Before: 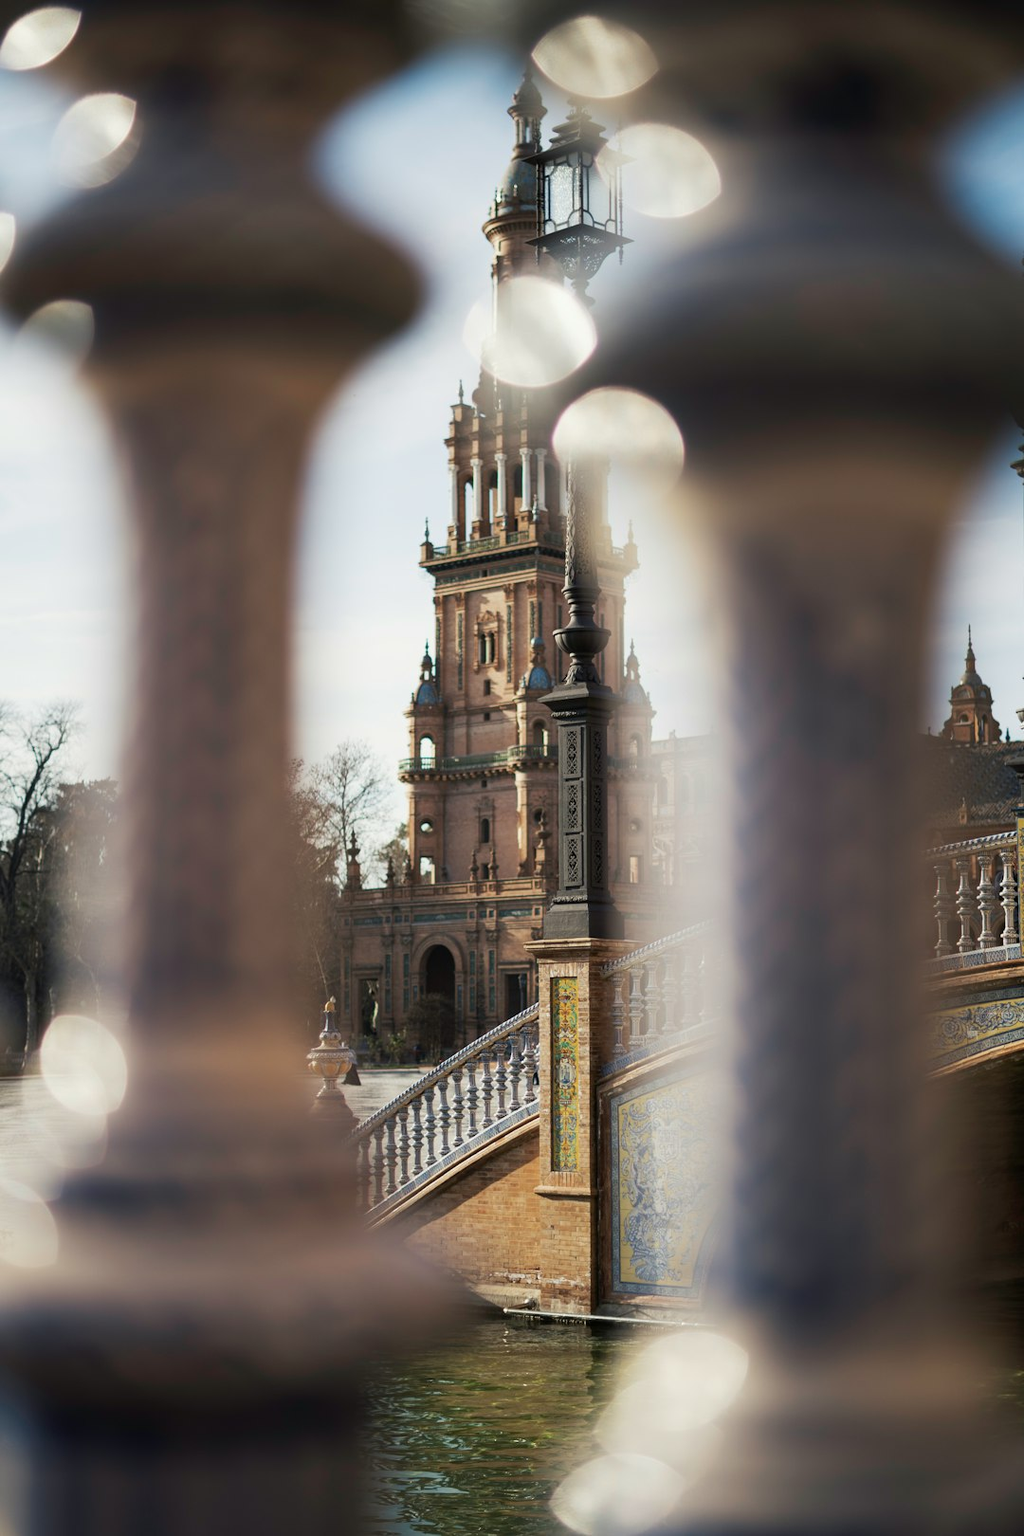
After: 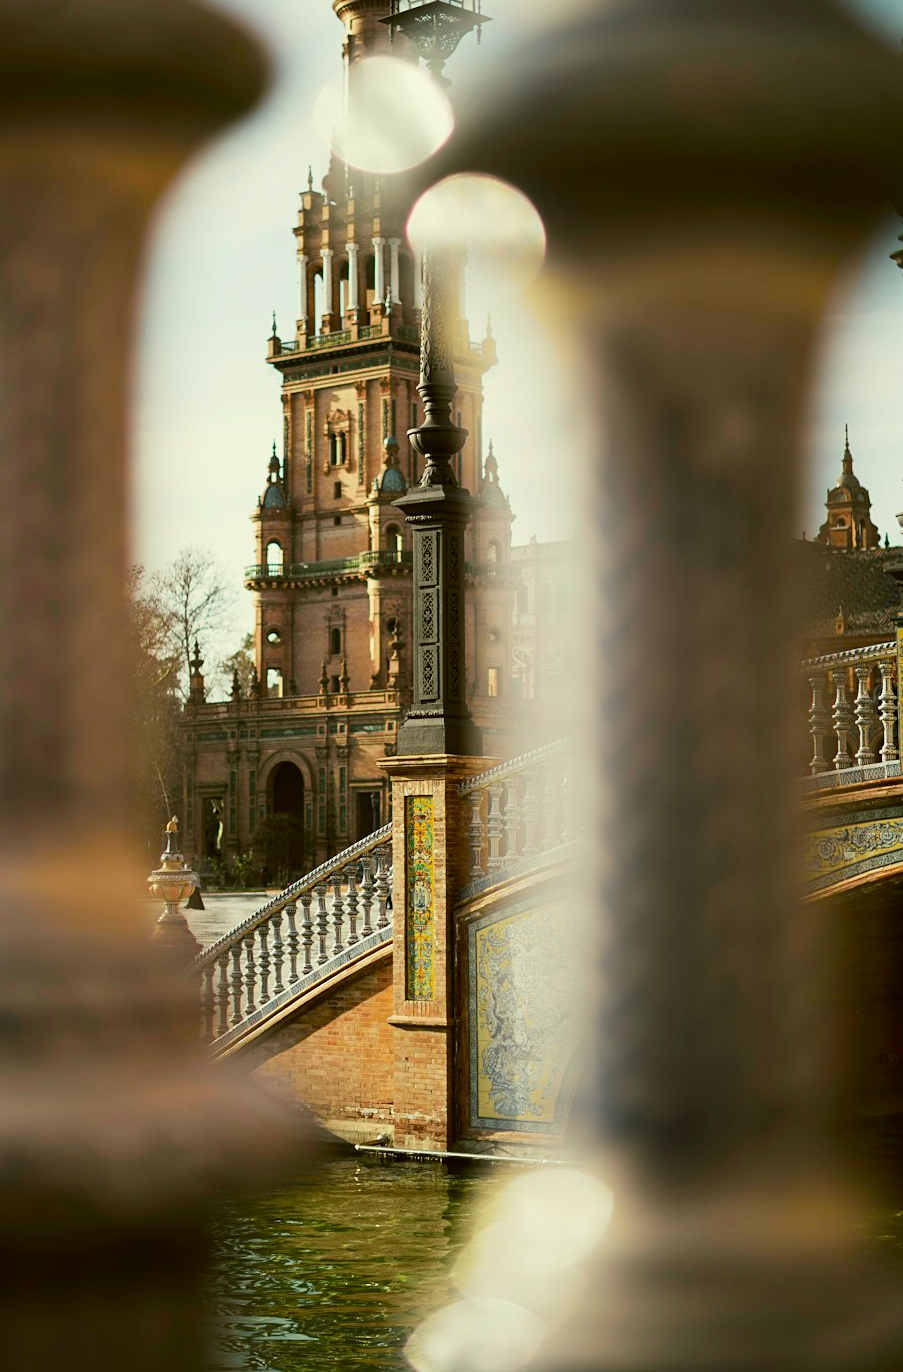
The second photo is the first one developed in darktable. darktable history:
crop: left 16.32%, top 14.556%
color correction: highlights a* -1.55, highlights b* 10.2, shadows a* 0.851, shadows b* 19.04
sharpen: amount 0.205
tone curve: curves: ch0 [(0, 0.003) (0.056, 0.041) (0.211, 0.187) (0.482, 0.519) (0.836, 0.864) (0.997, 0.984)]; ch1 [(0, 0) (0.276, 0.206) (0.393, 0.364) (0.482, 0.471) (0.506, 0.5) (0.523, 0.523) (0.572, 0.604) (0.635, 0.665) (0.695, 0.759) (1, 1)]; ch2 [(0, 0) (0.438, 0.456) (0.473, 0.47) (0.503, 0.503) (0.536, 0.527) (0.562, 0.584) (0.612, 0.61) (0.679, 0.72) (1, 1)], color space Lab, independent channels, preserve colors none
